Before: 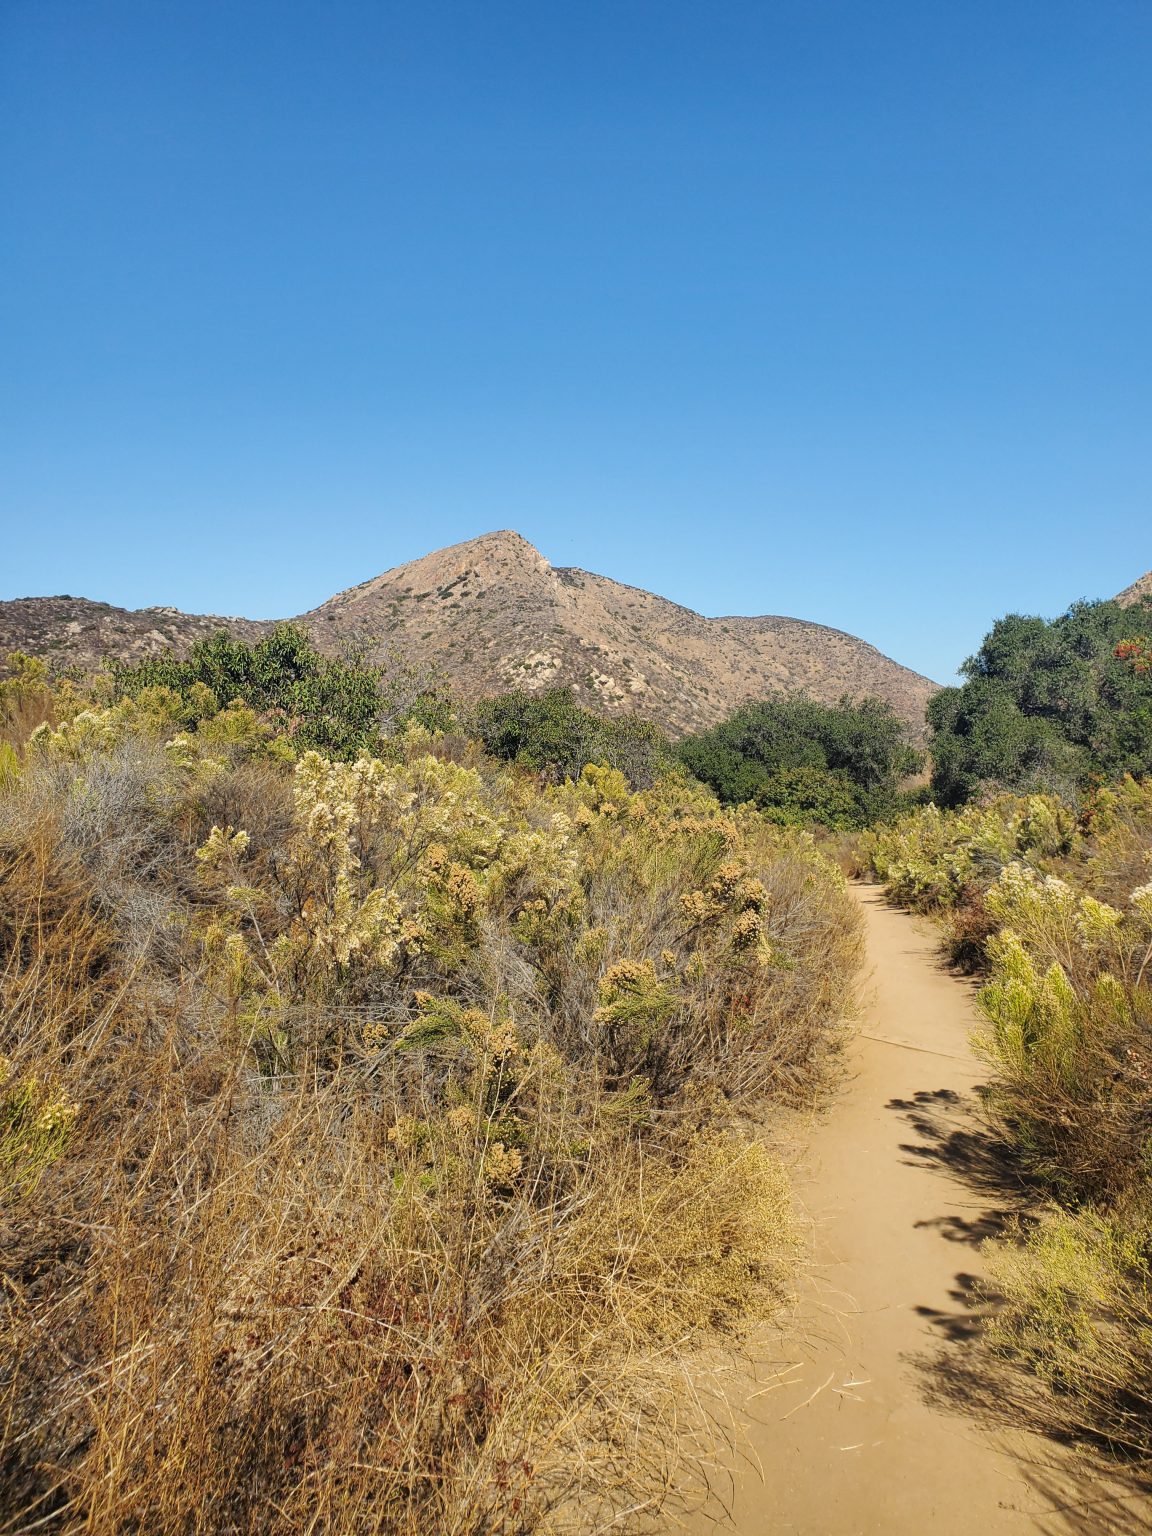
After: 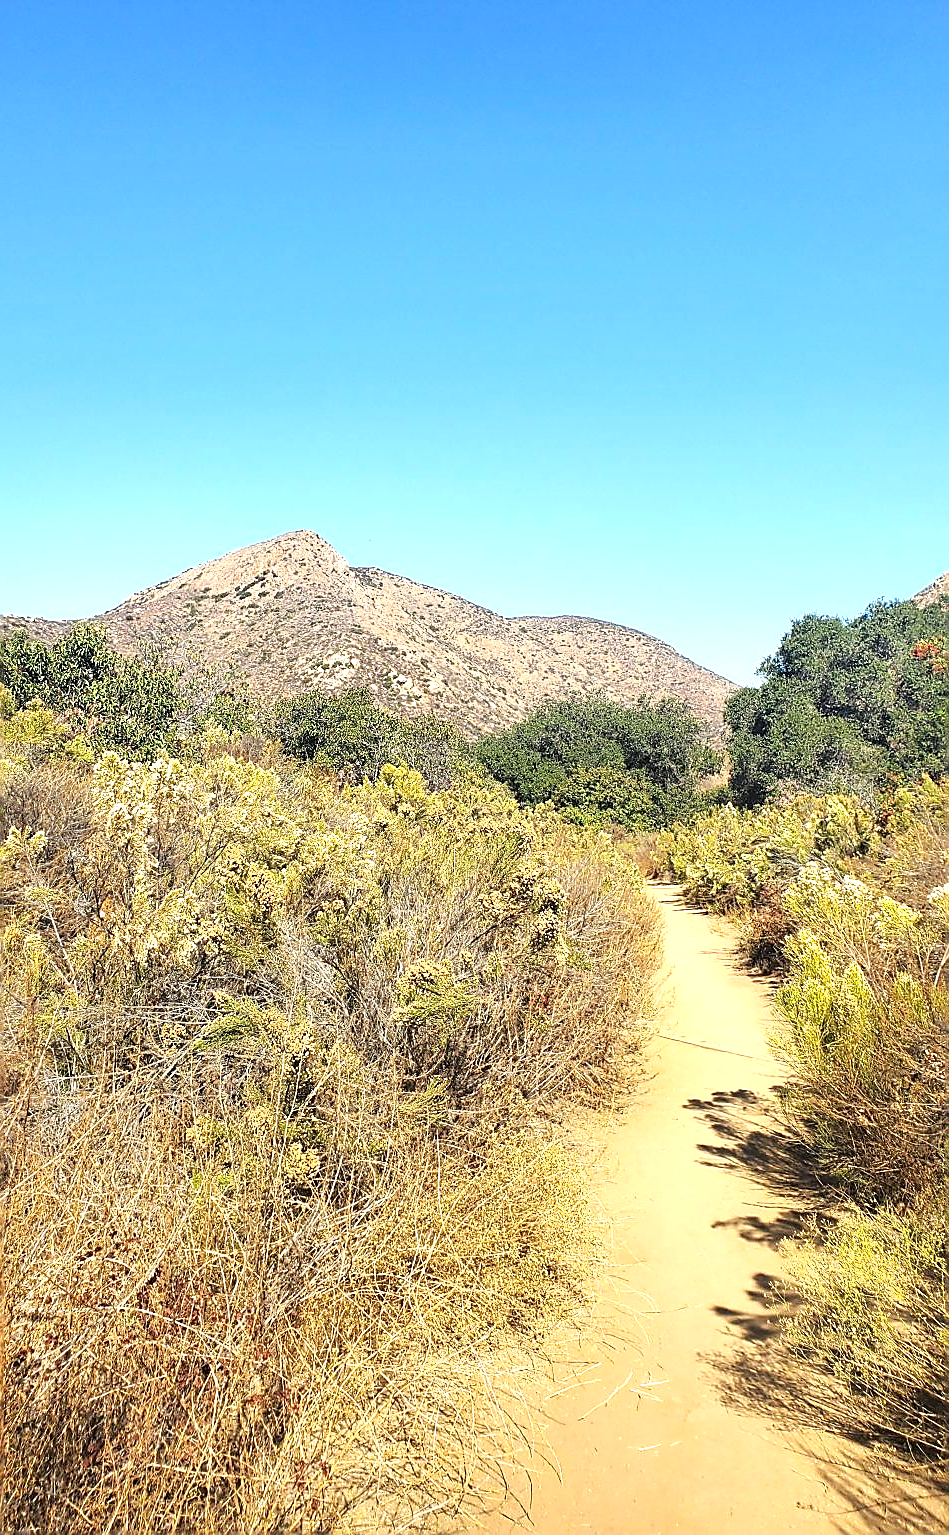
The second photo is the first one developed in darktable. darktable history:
sharpen: radius 1.4, amount 1.25, threshold 0.7
exposure: black level correction 0, exposure 1 EV, compensate exposure bias true, compensate highlight preservation false
crop: left 17.582%, bottom 0.031%
